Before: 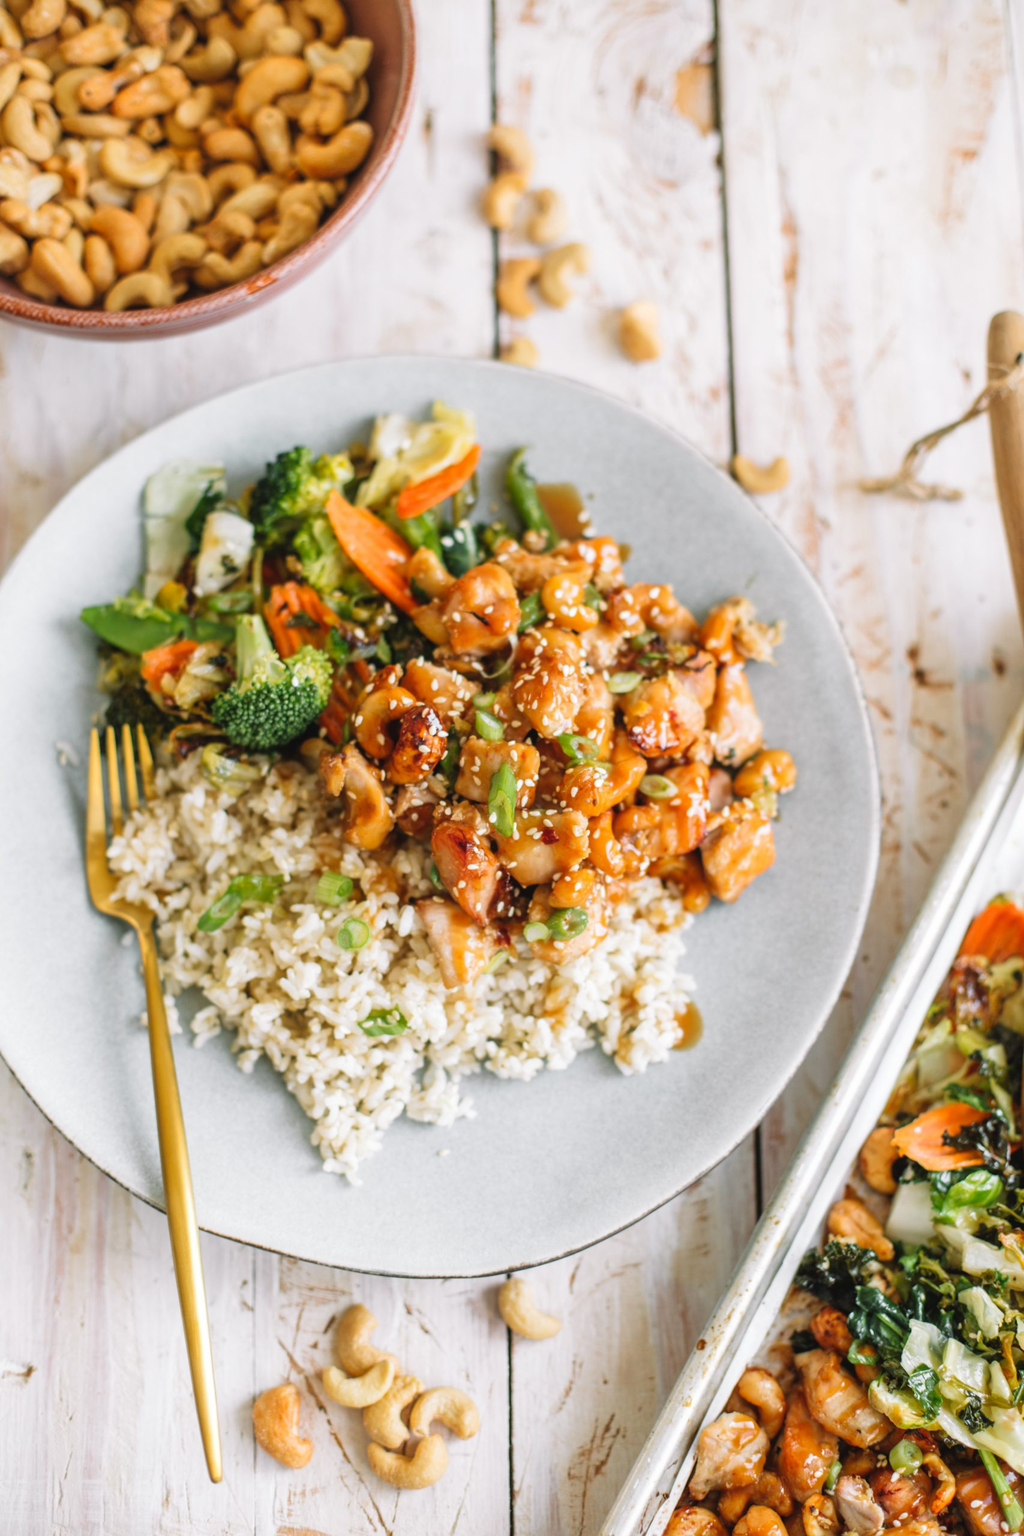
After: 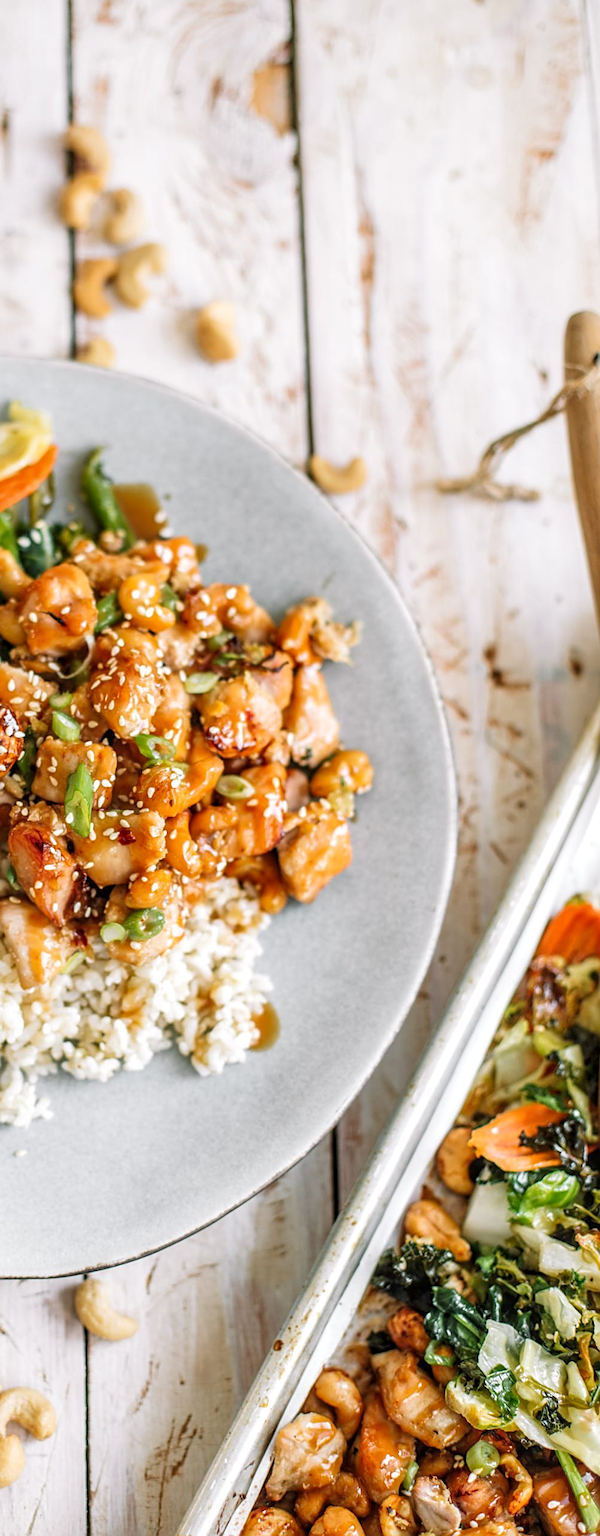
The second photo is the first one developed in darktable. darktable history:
crop: left 41.402%
local contrast: detail 130%
exposure: black level correction 0.001, compensate highlight preservation false
sharpen: on, module defaults
